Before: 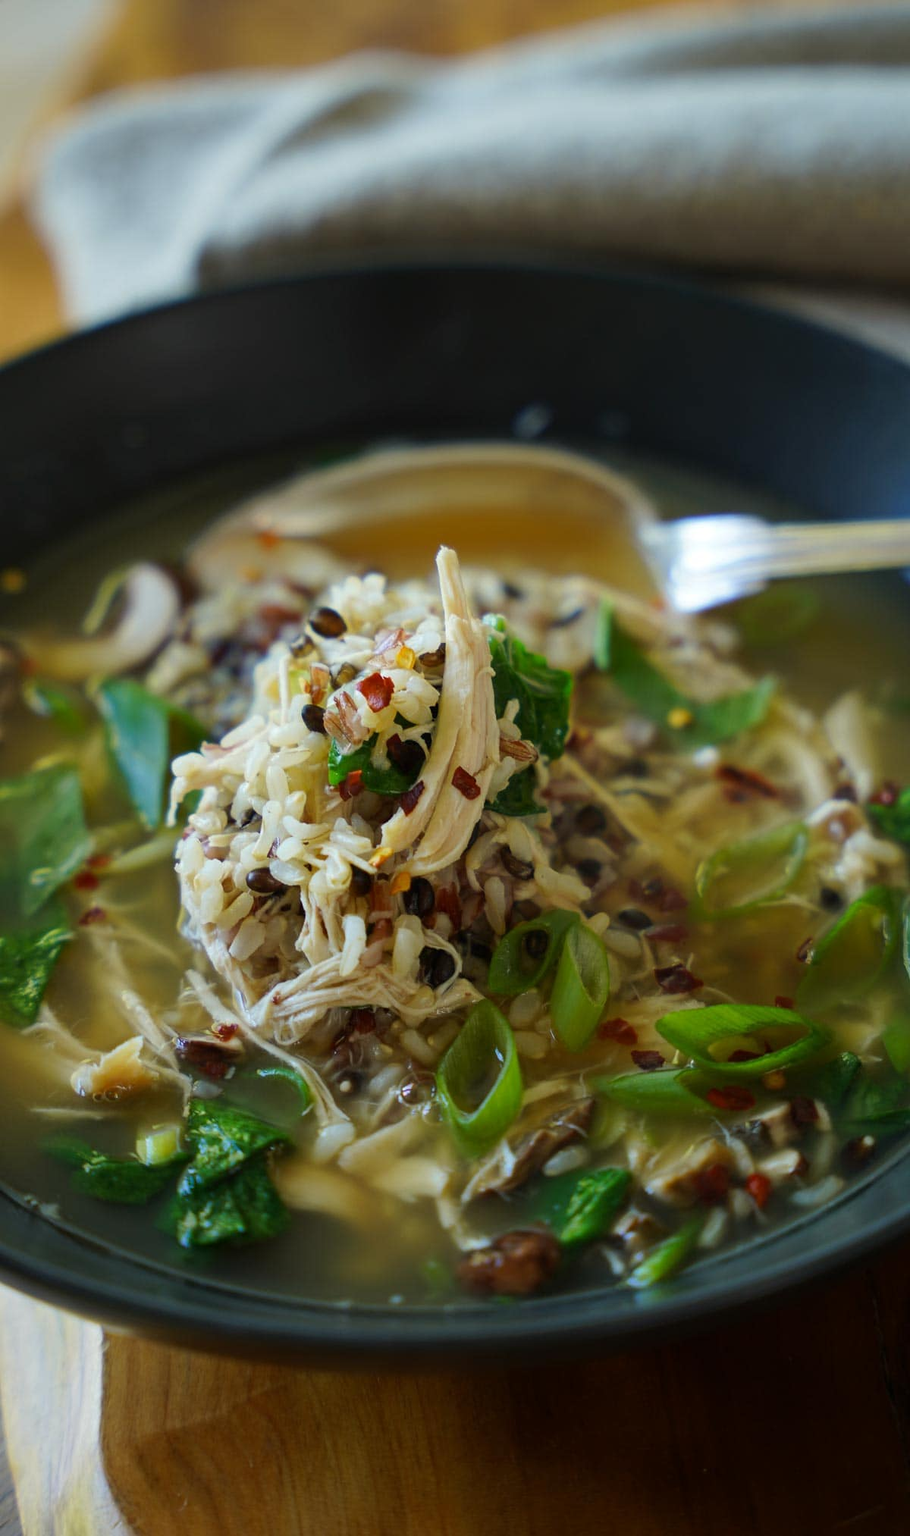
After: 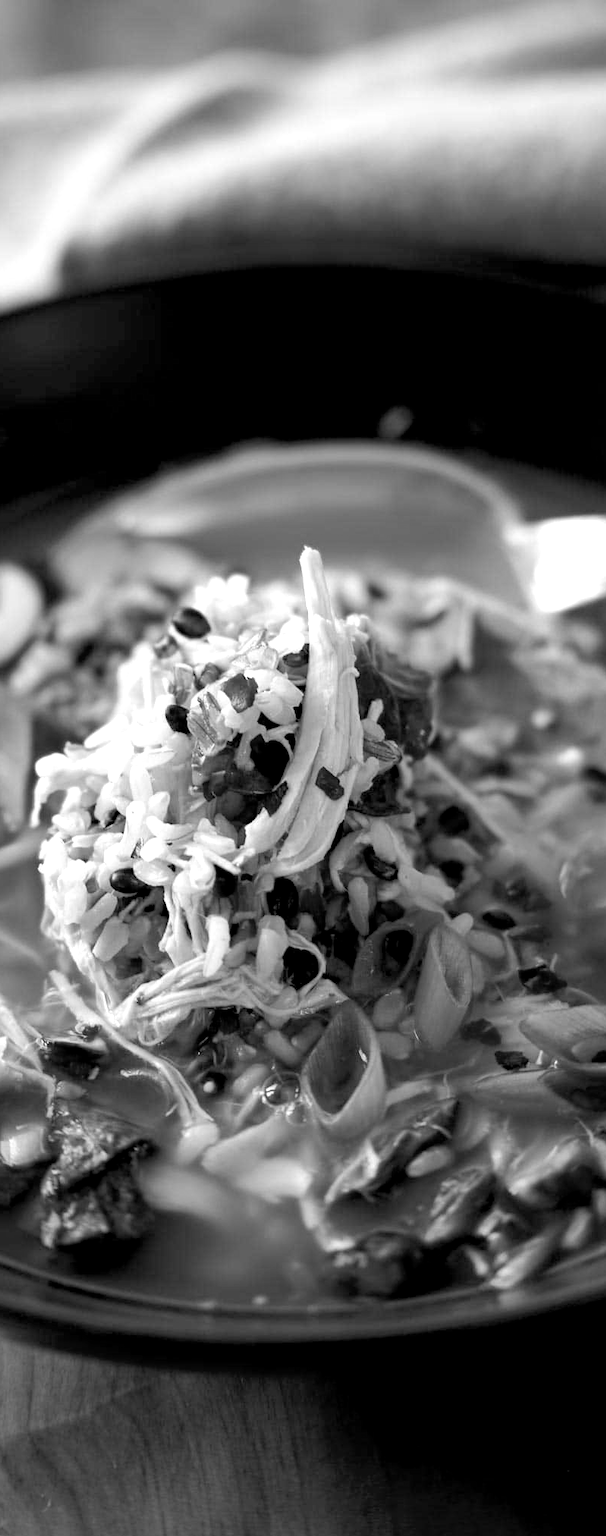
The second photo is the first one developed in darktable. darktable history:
exposure: black level correction 0.012, exposure 0.7 EV, compensate exposure bias true, compensate highlight preservation false
monochrome: on, module defaults
white balance: emerald 1
color balance rgb: linear chroma grading › shadows 19.44%, linear chroma grading › highlights 3.42%, linear chroma grading › mid-tones 10.16%
crop and rotate: left 15.055%, right 18.278%
